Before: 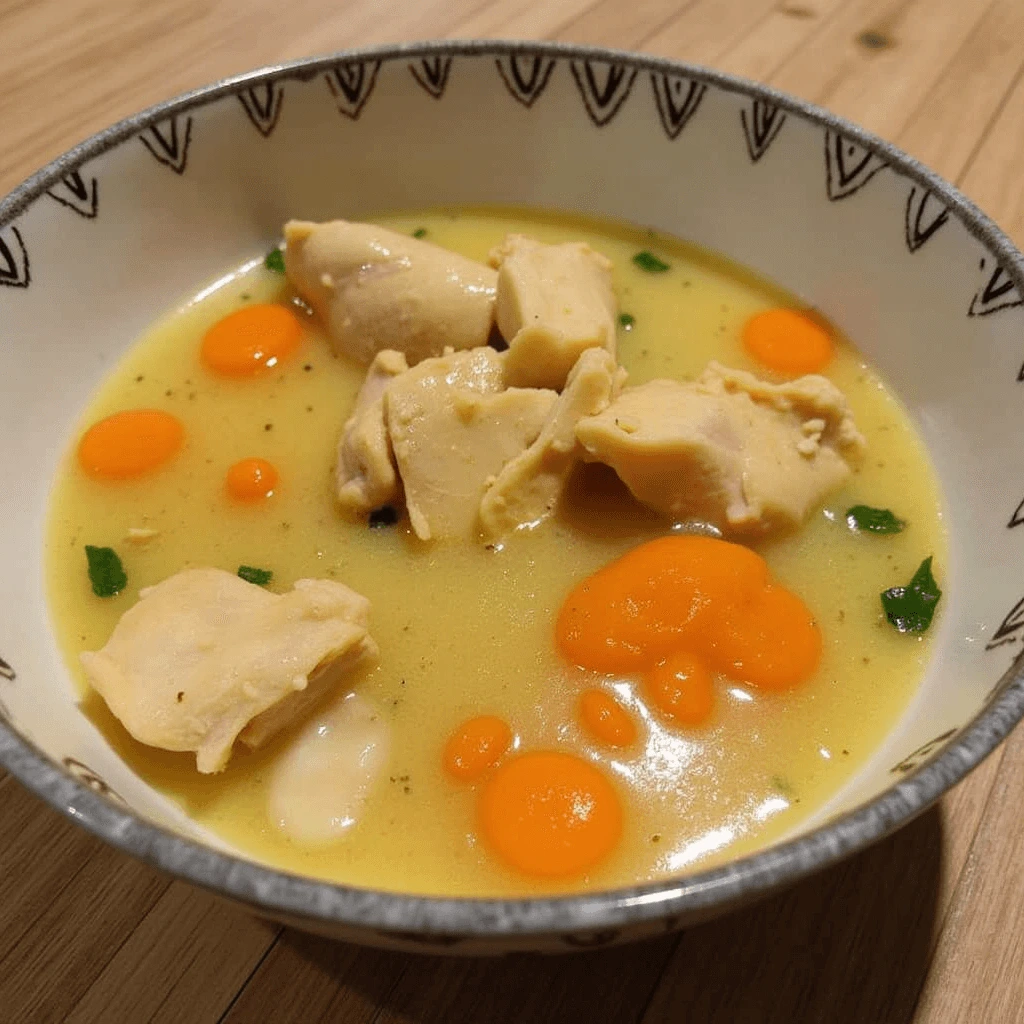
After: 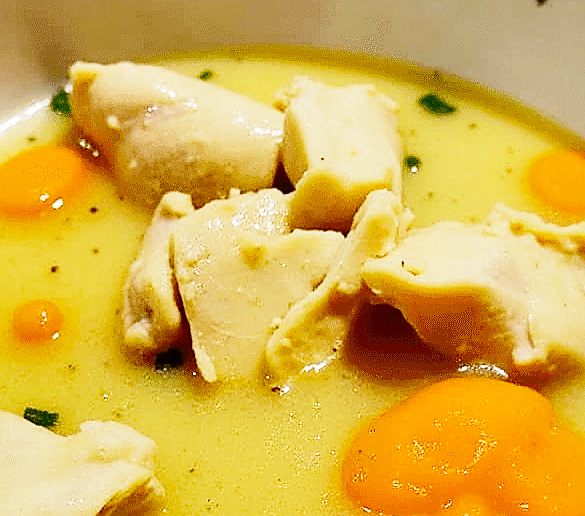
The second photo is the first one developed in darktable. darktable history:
crop: left 20.932%, top 15.471%, right 21.848%, bottom 34.081%
sharpen: radius 1.4, amount 1.25, threshold 0.7
shadows and highlights: soften with gaussian
base curve: curves: ch0 [(0, 0) (0, 0.001) (0.001, 0.001) (0.004, 0.002) (0.007, 0.004) (0.015, 0.013) (0.033, 0.045) (0.052, 0.096) (0.075, 0.17) (0.099, 0.241) (0.163, 0.42) (0.219, 0.55) (0.259, 0.616) (0.327, 0.722) (0.365, 0.765) (0.522, 0.873) (0.547, 0.881) (0.689, 0.919) (0.826, 0.952) (1, 1)], preserve colors none
